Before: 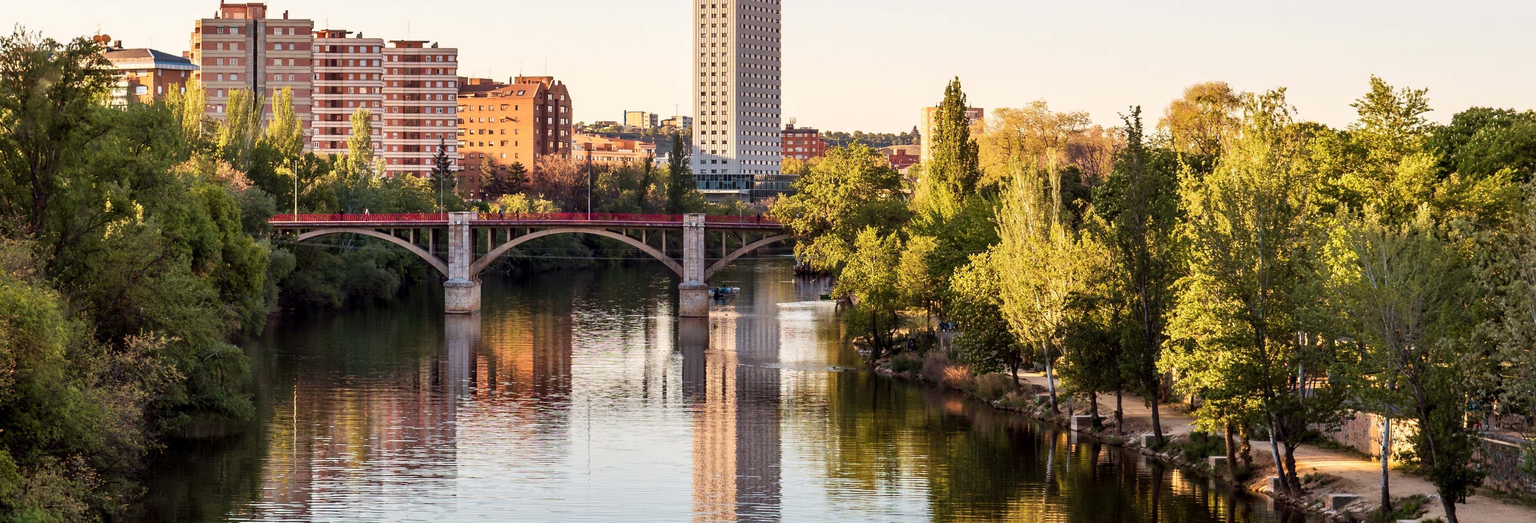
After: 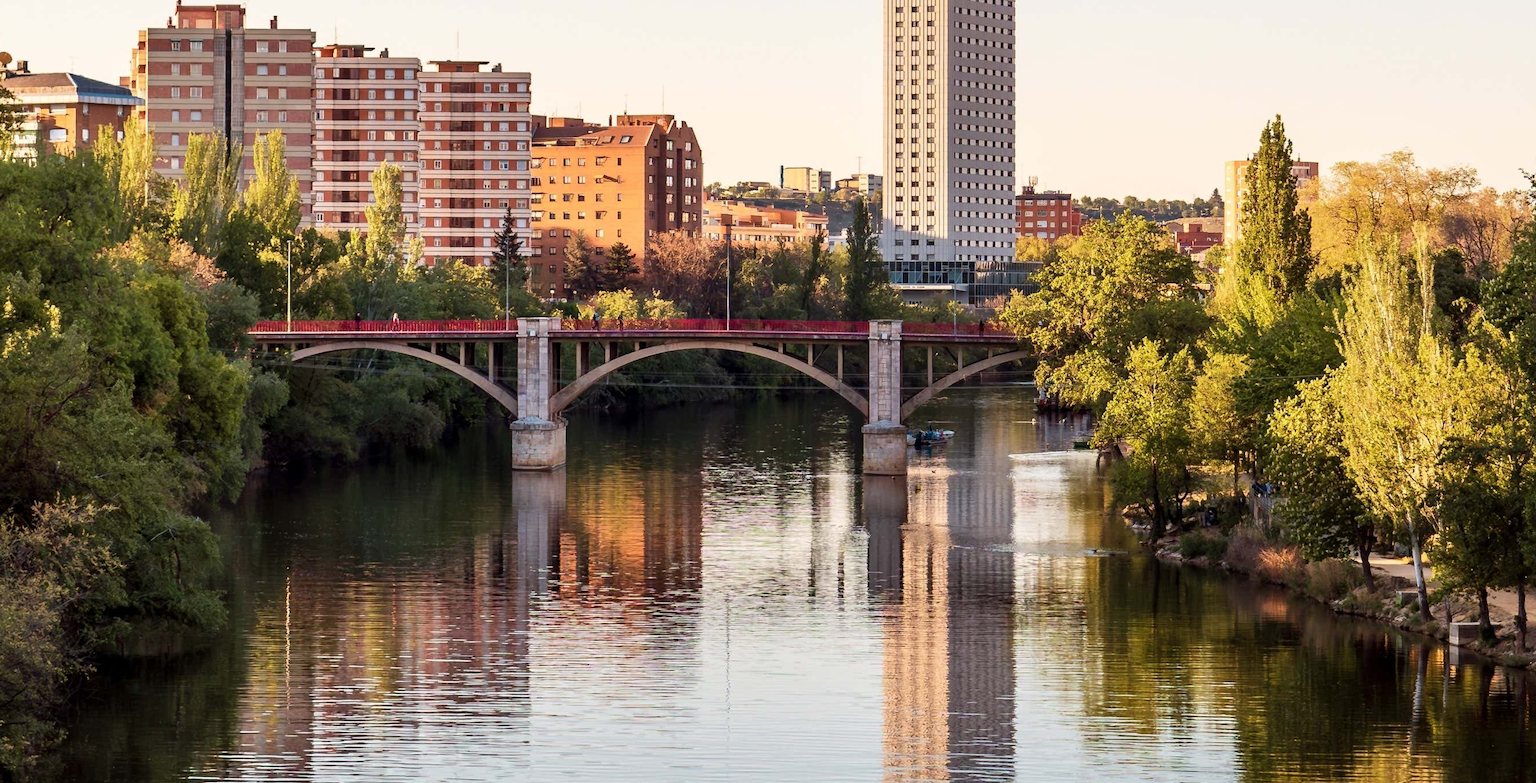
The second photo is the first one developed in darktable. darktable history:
crop and rotate: left 6.714%, right 26.469%
